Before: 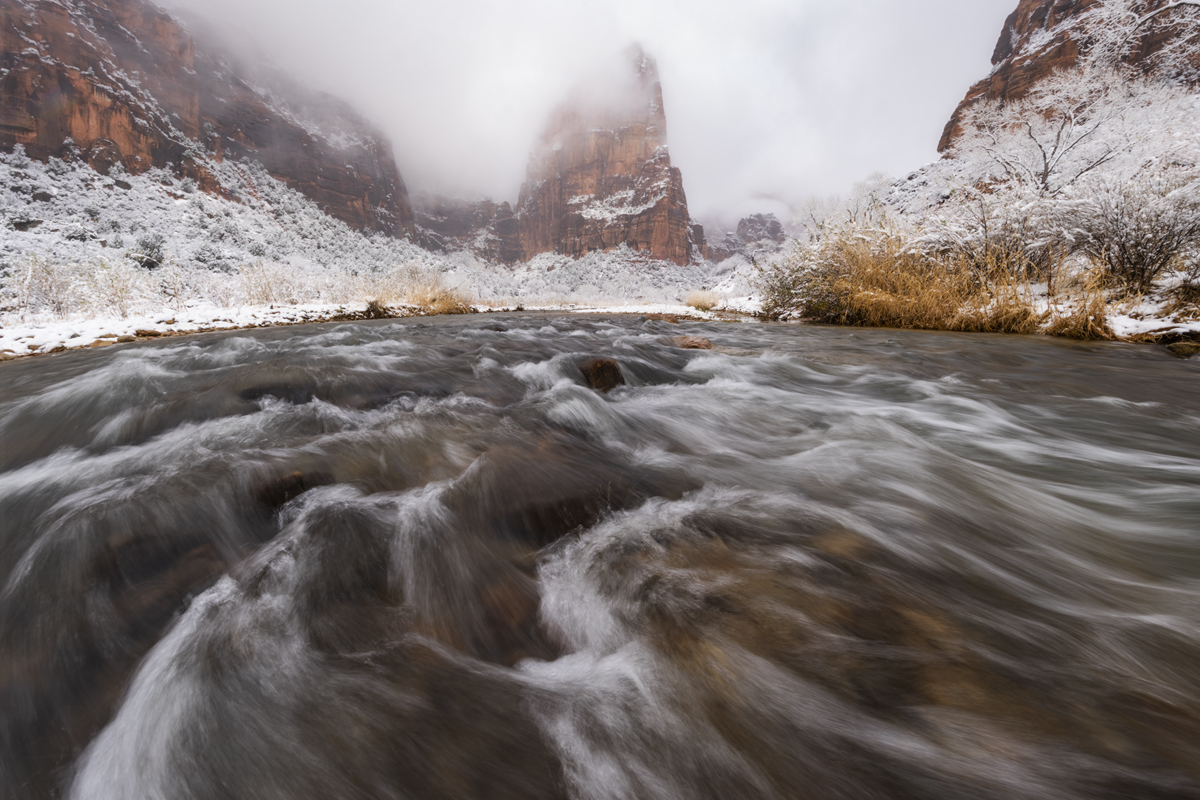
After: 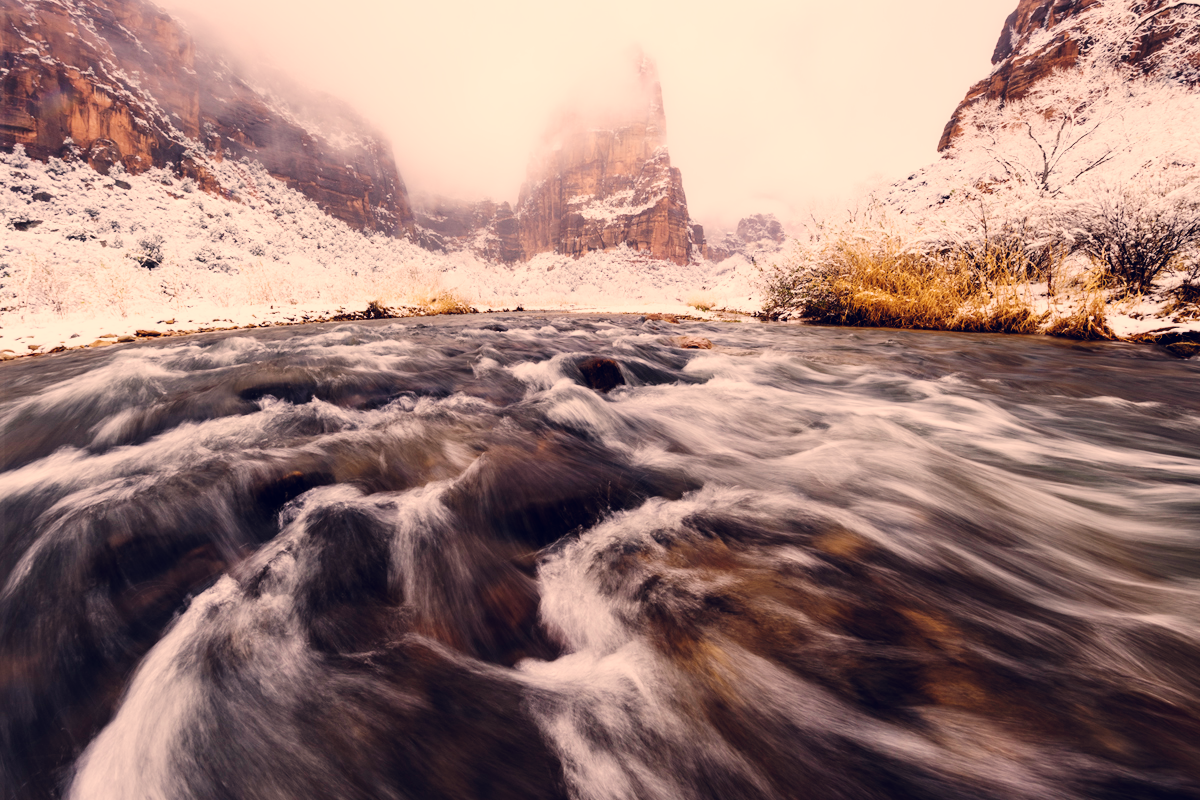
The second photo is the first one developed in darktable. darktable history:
base curve: curves: ch0 [(0, 0) (0, 0) (0.002, 0.001) (0.008, 0.003) (0.019, 0.011) (0.037, 0.037) (0.064, 0.11) (0.102, 0.232) (0.152, 0.379) (0.216, 0.524) (0.296, 0.665) (0.394, 0.789) (0.512, 0.881) (0.651, 0.945) (0.813, 0.986) (1, 1)], preserve colors none
exposure: exposure -0.492 EV, compensate highlight preservation false
color correction: highlights a* 19.59, highlights b* 27.49, shadows a* 3.46, shadows b* -17.28, saturation 0.73
